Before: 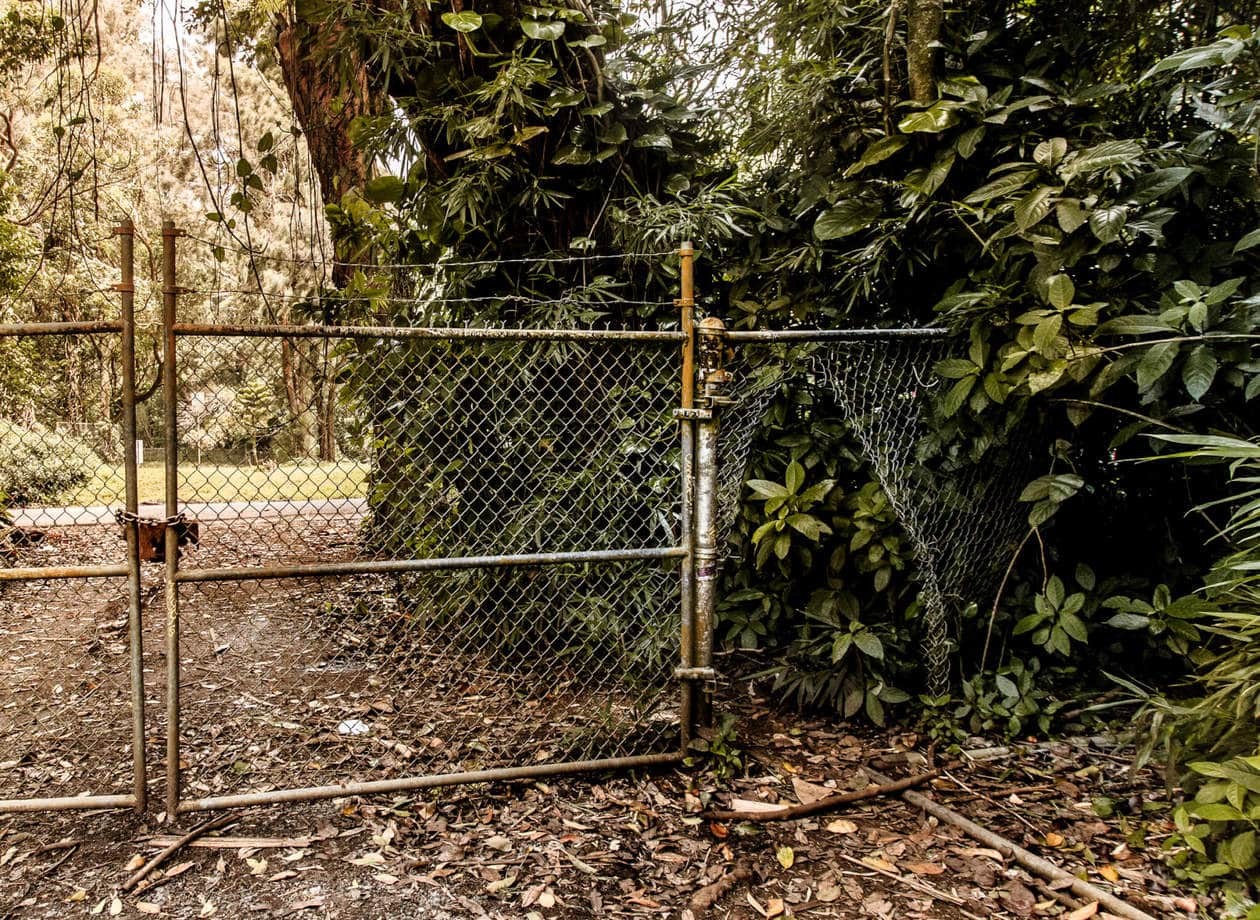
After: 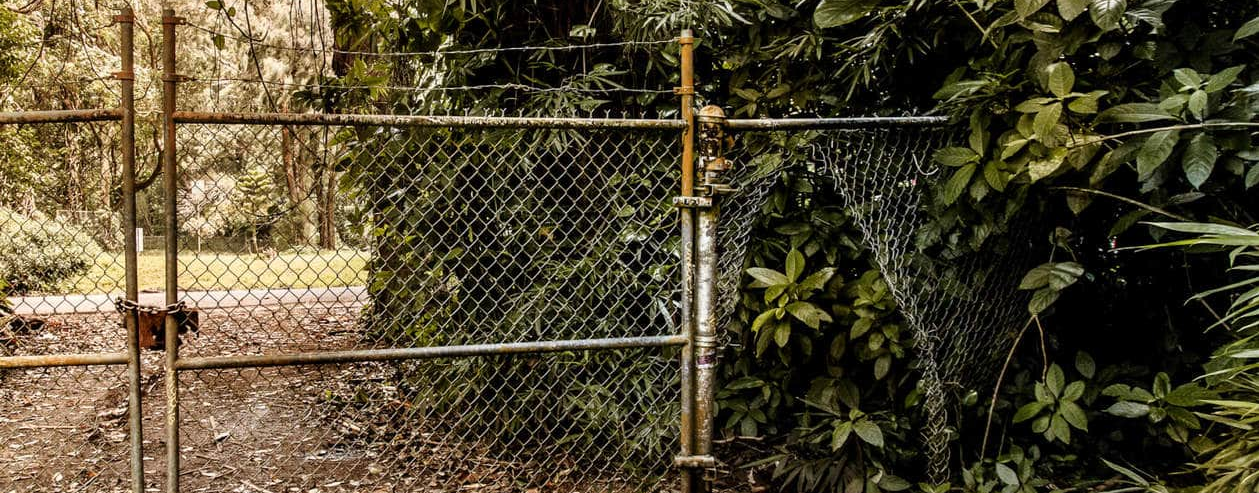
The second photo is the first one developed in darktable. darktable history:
crop and rotate: top 23.128%, bottom 23.281%
